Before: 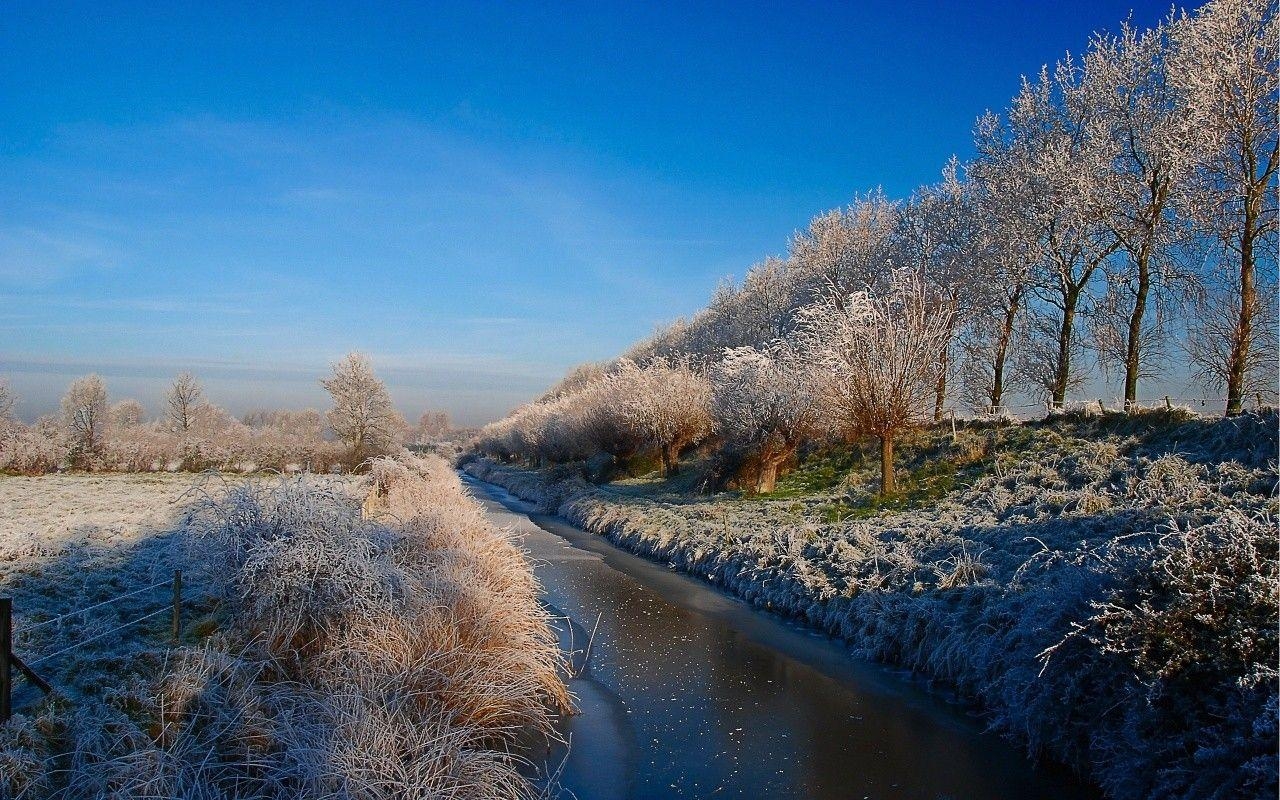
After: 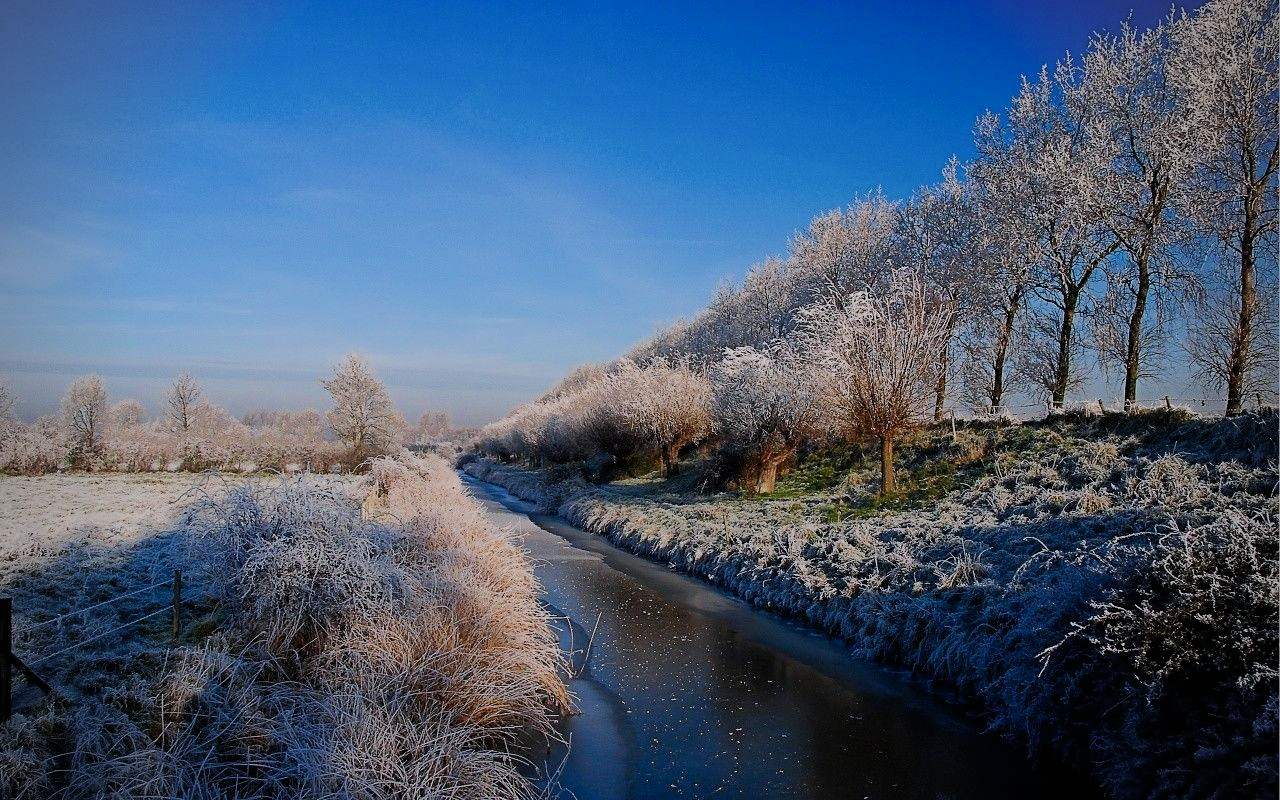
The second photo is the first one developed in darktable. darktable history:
color calibration: illuminant as shot in camera, x 0.358, y 0.373, temperature 4628.91 K
vignetting: unbound false
exposure: compensate exposure bias true, compensate highlight preservation false
color correction: highlights b* 0.001
filmic rgb: black relative exposure -7.65 EV, white relative exposure 4.56 EV, hardness 3.61, contrast 1.051
